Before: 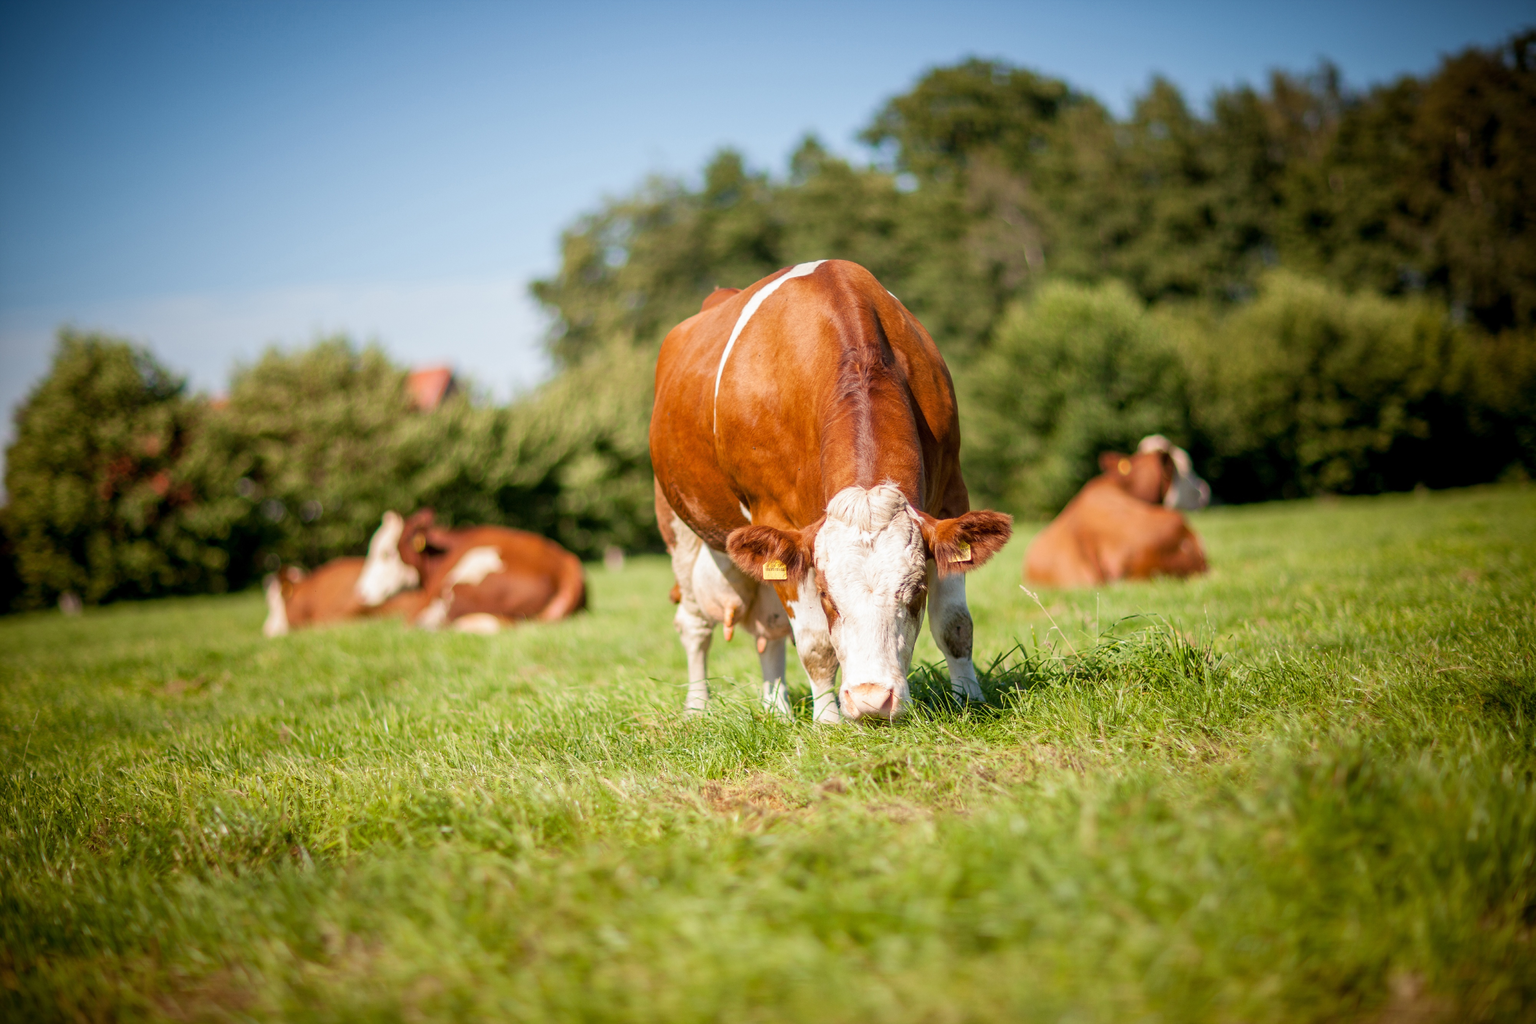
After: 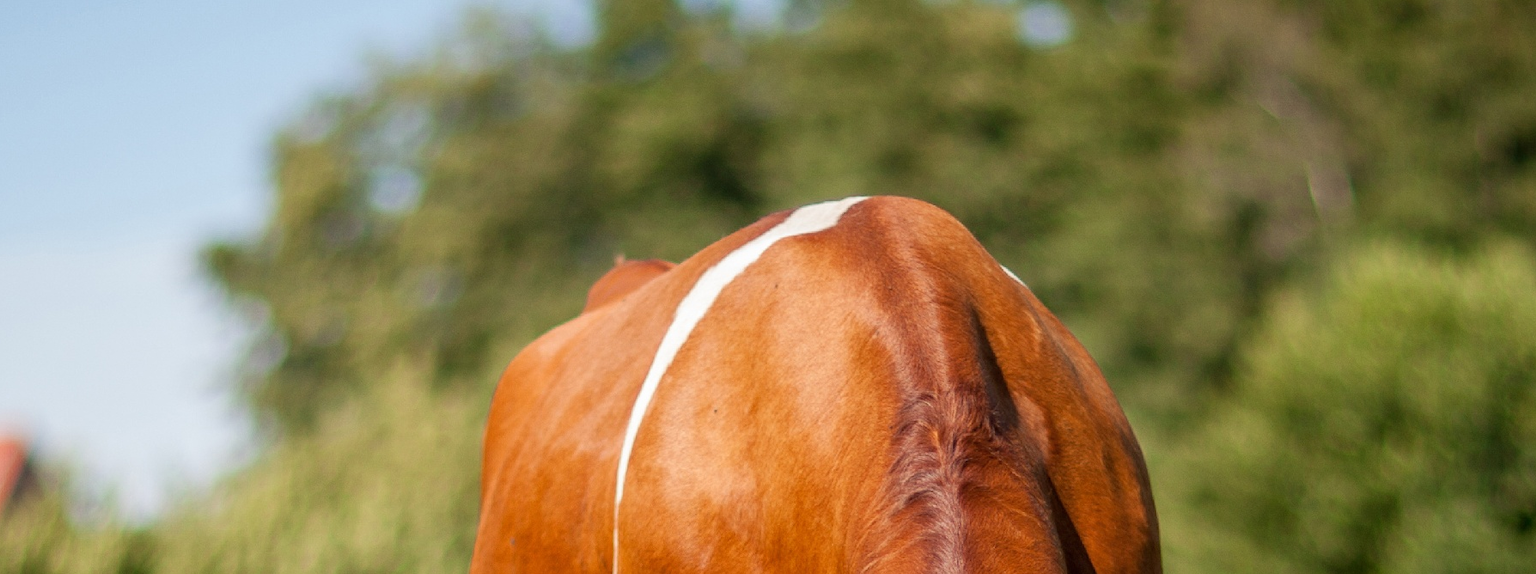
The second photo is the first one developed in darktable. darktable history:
crop: left 28.64%, top 16.832%, right 26.637%, bottom 58.055%
white balance: emerald 1
